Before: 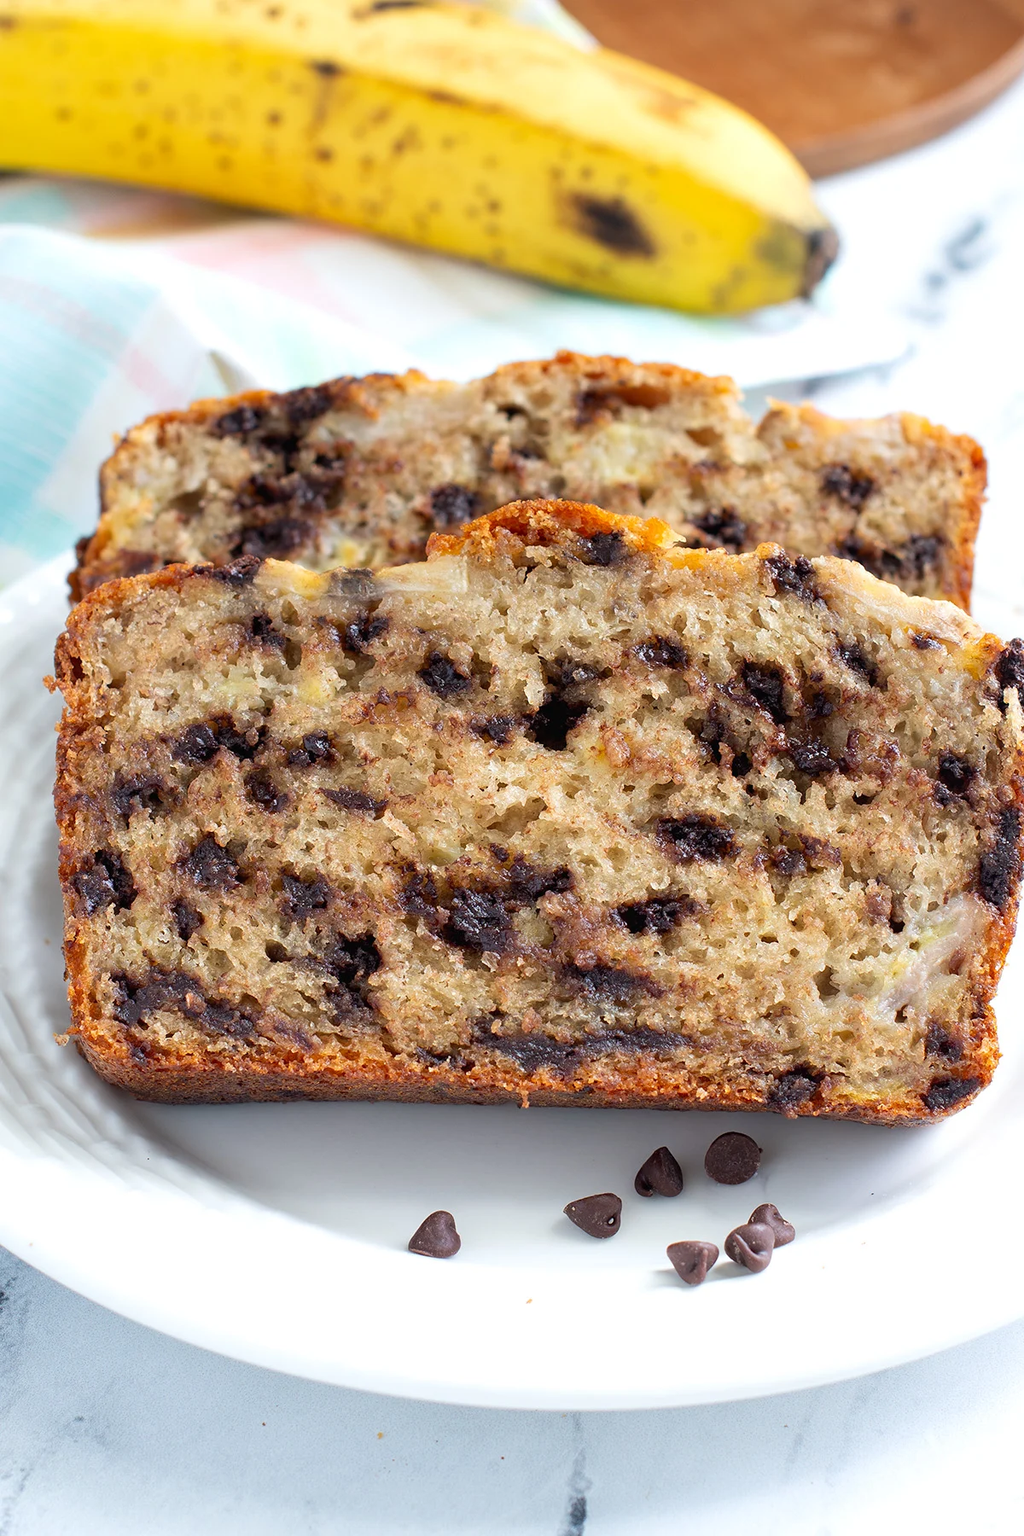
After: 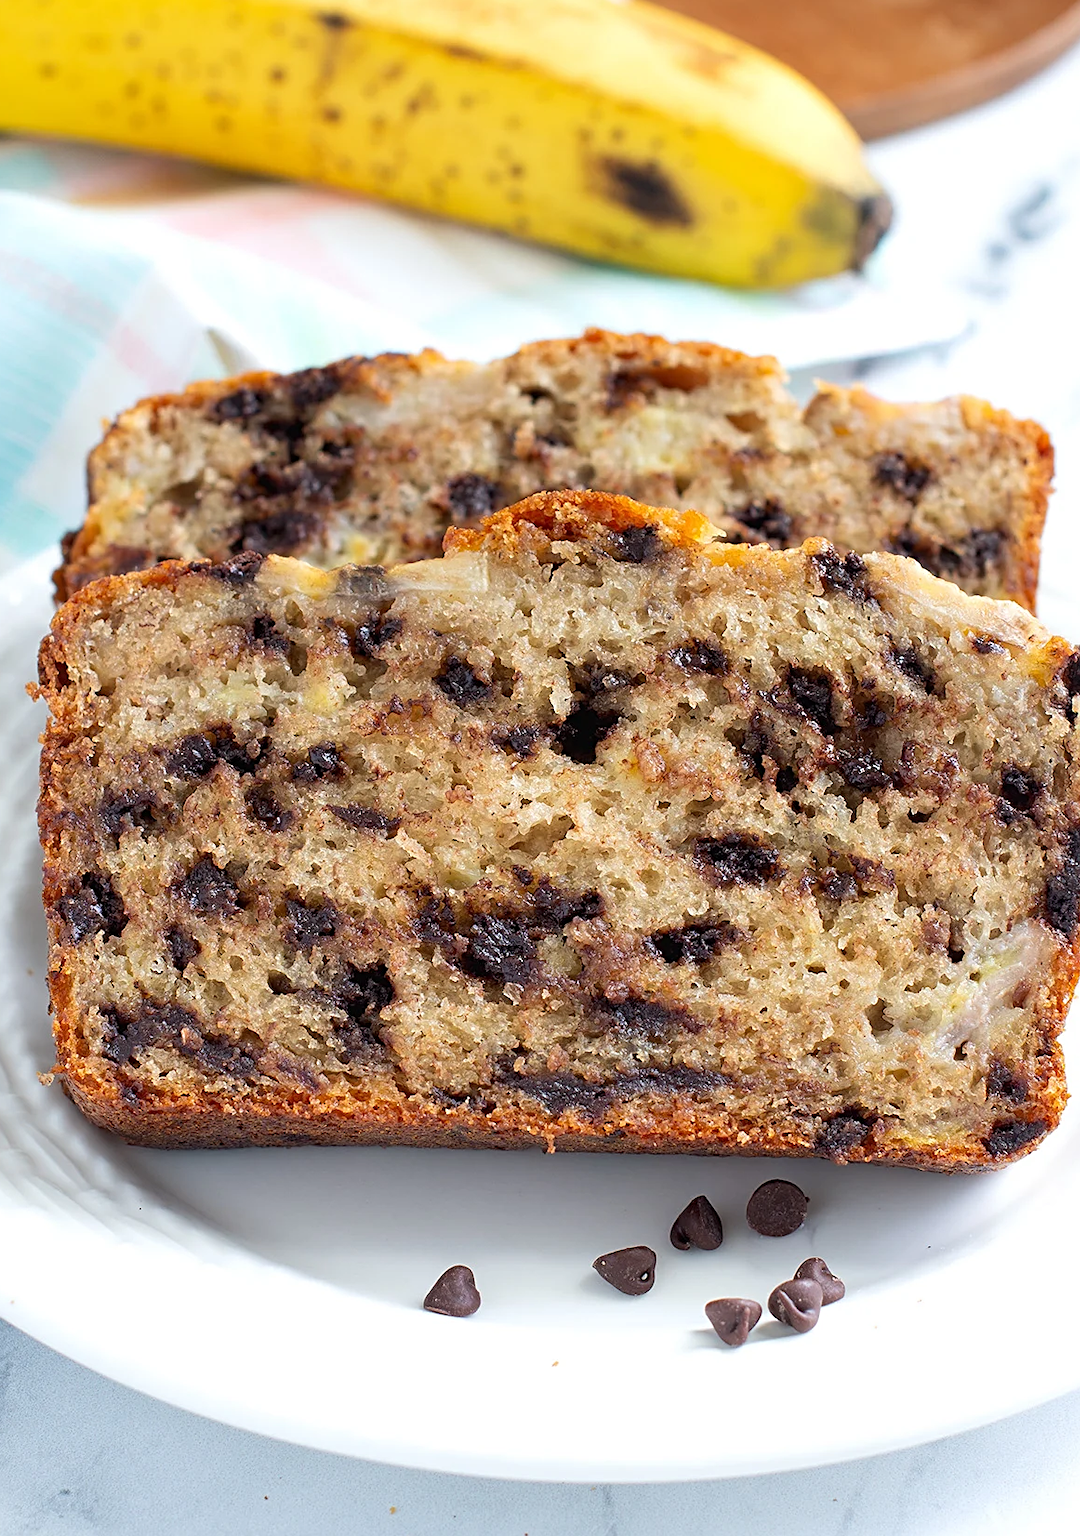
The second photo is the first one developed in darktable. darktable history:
crop: left 1.964%, top 3.251%, right 1.122%, bottom 4.933%
sharpen: radius 2.529, amount 0.323
